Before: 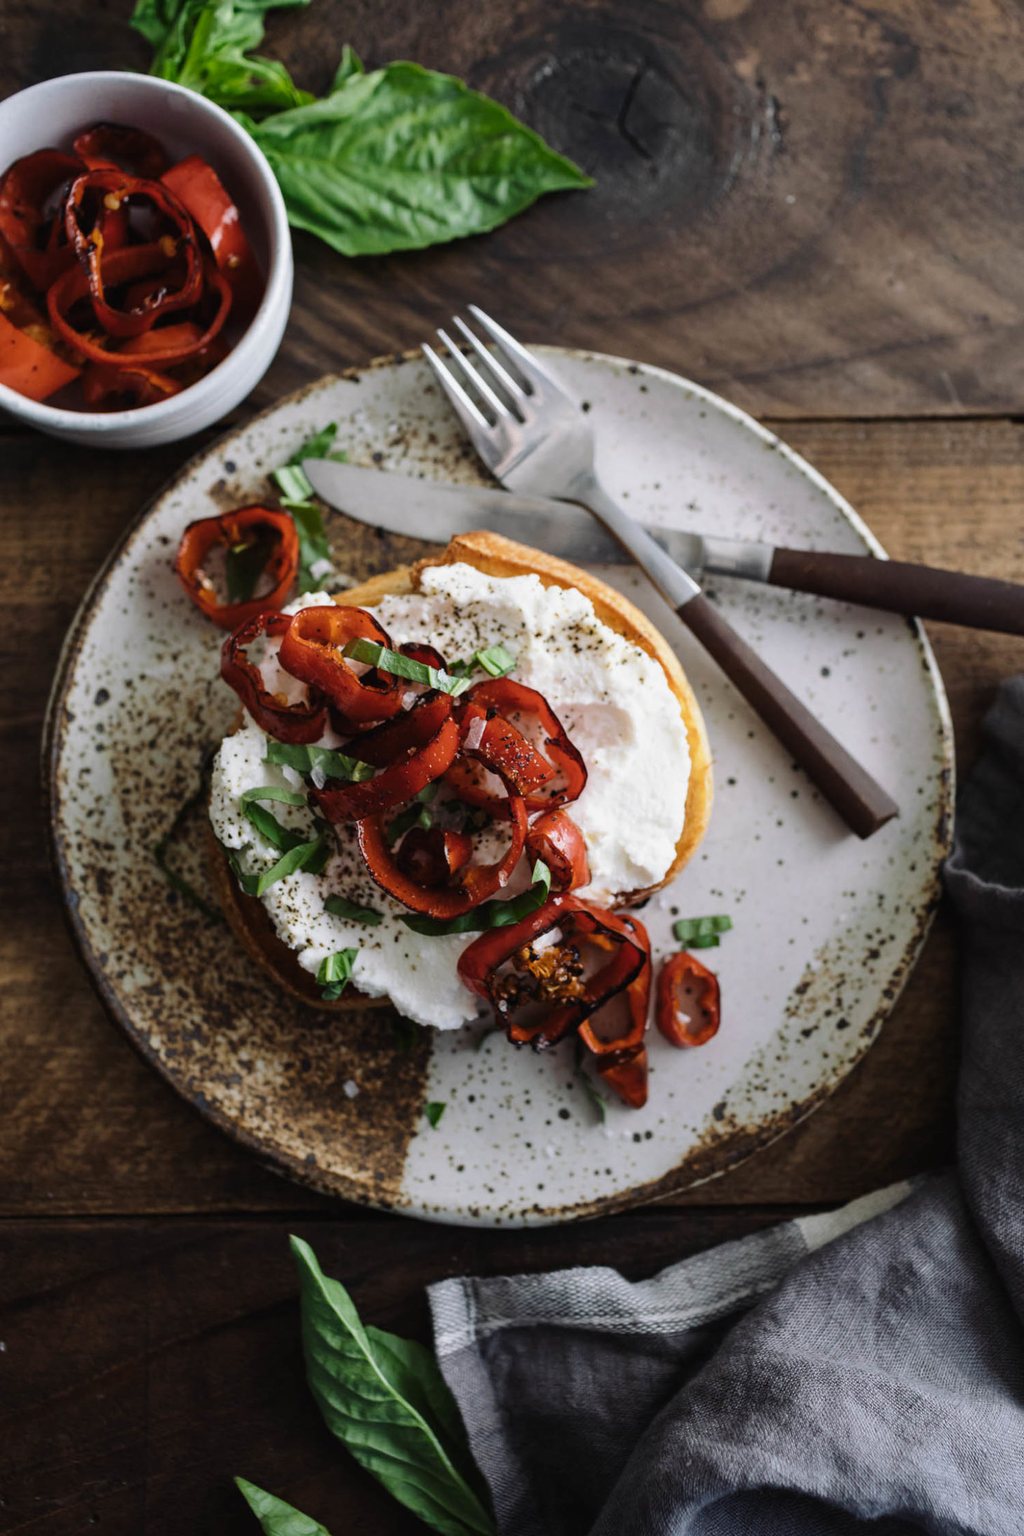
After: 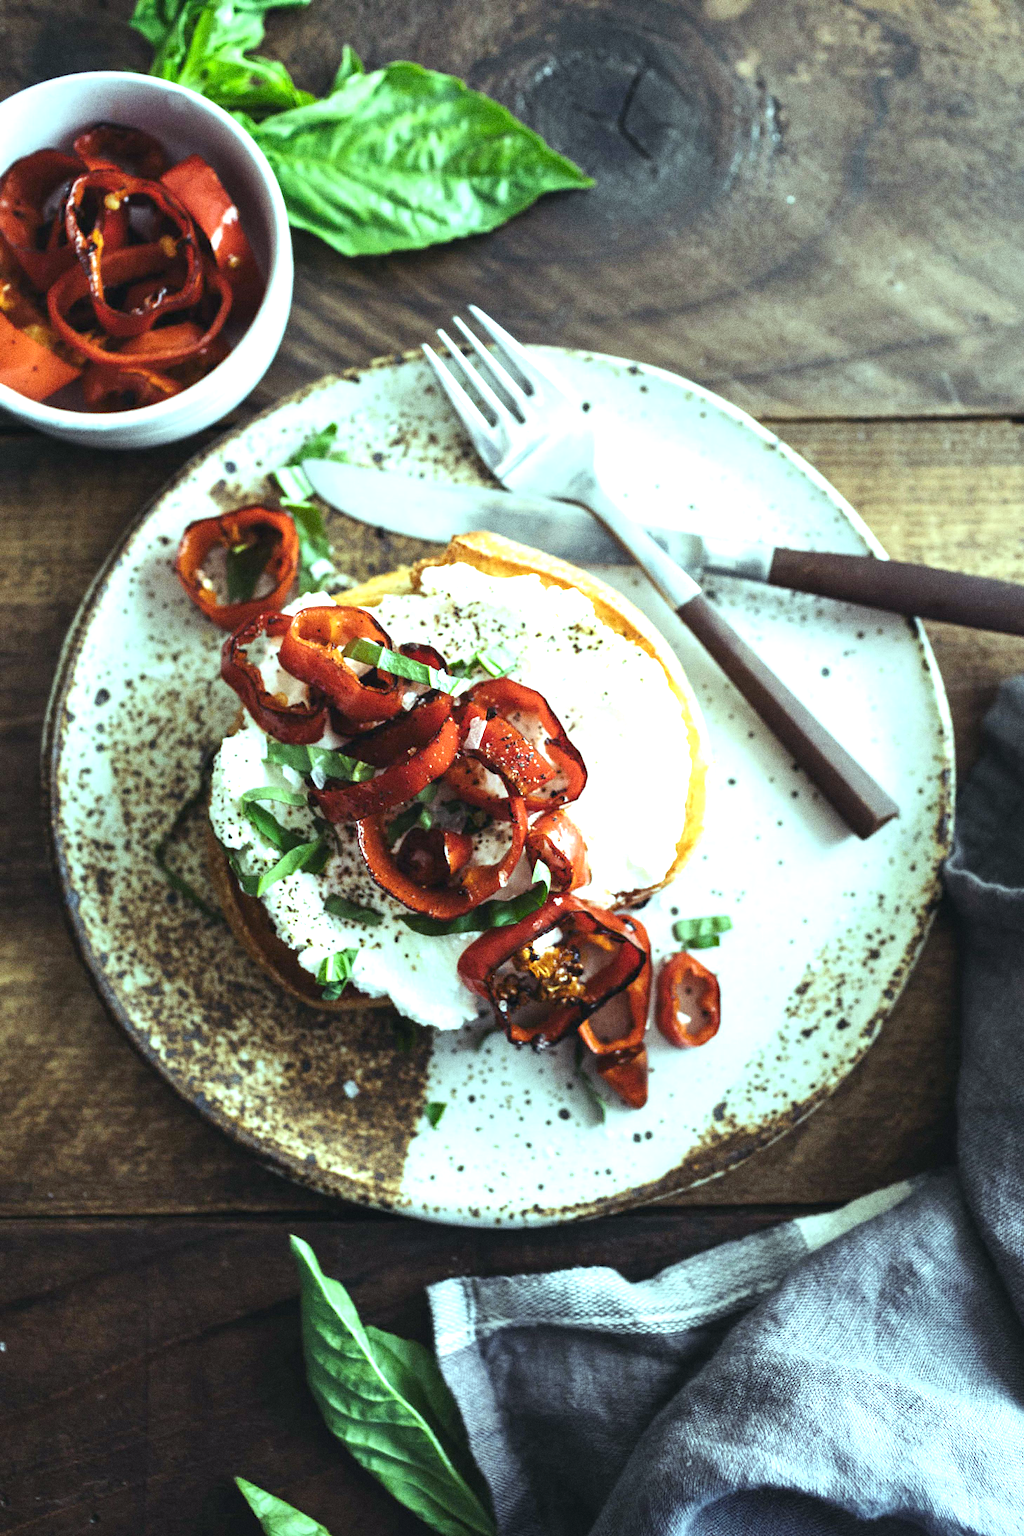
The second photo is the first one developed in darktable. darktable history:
grain: coarseness 0.09 ISO, strength 40%
color balance: mode lift, gamma, gain (sRGB), lift [0.997, 0.979, 1.021, 1.011], gamma [1, 1.084, 0.916, 0.998], gain [1, 0.87, 1.13, 1.101], contrast 4.55%, contrast fulcrum 38.24%, output saturation 104.09%
exposure: black level correction 0, exposure 1.4 EV, compensate highlight preservation false
